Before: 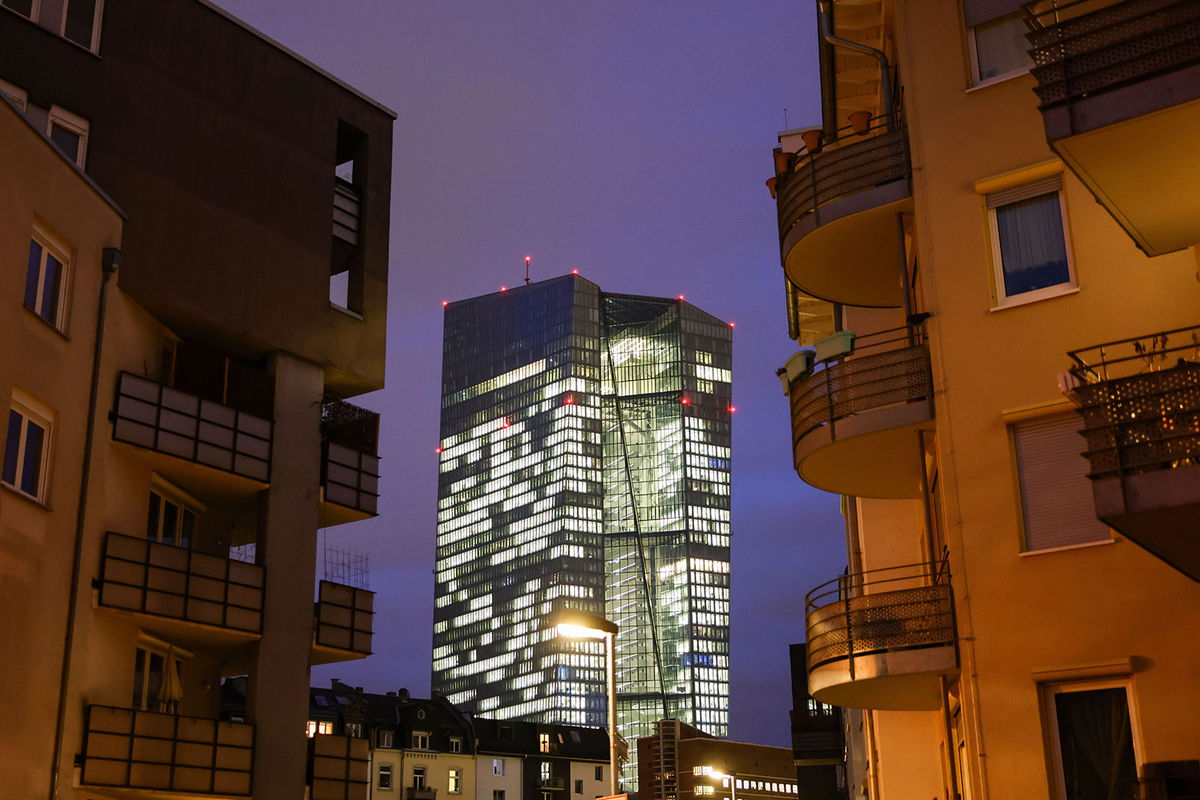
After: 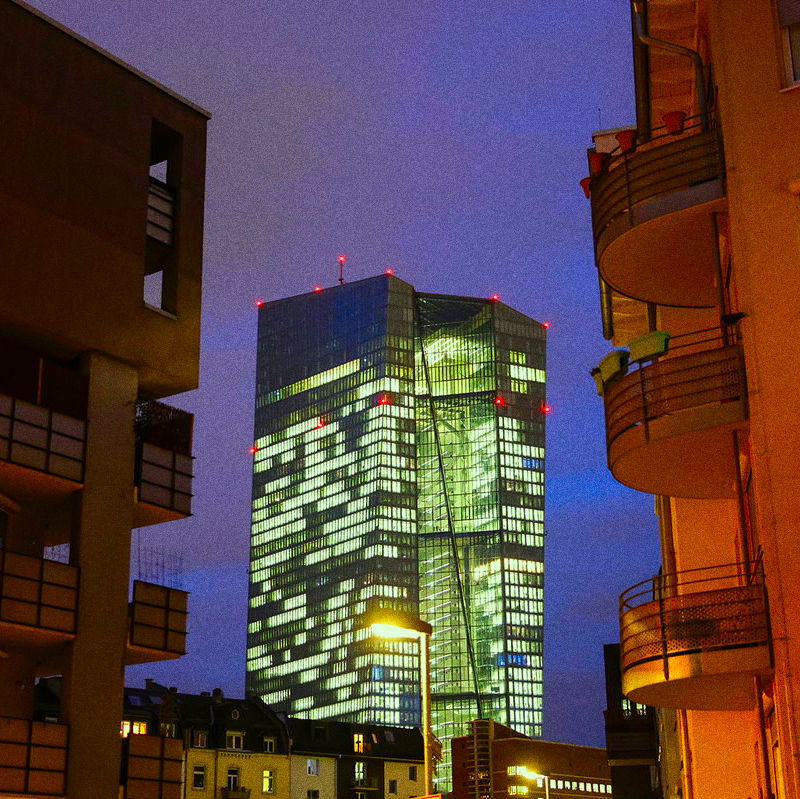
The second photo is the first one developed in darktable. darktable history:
crop and rotate: left 15.546%, right 17.787%
grain: coarseness 0.09 ISO, strength 40%
color correction: highlights a* -10.77, highlights b* 9.8, saturation 1.72
